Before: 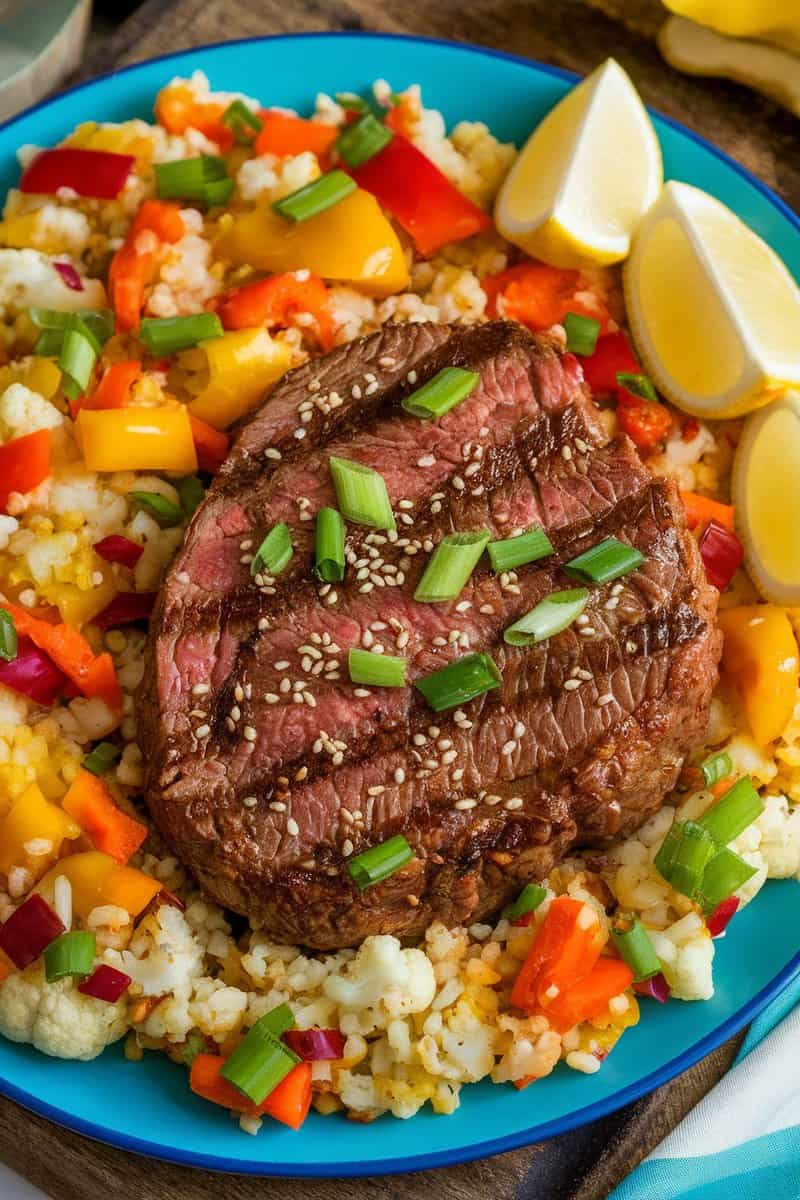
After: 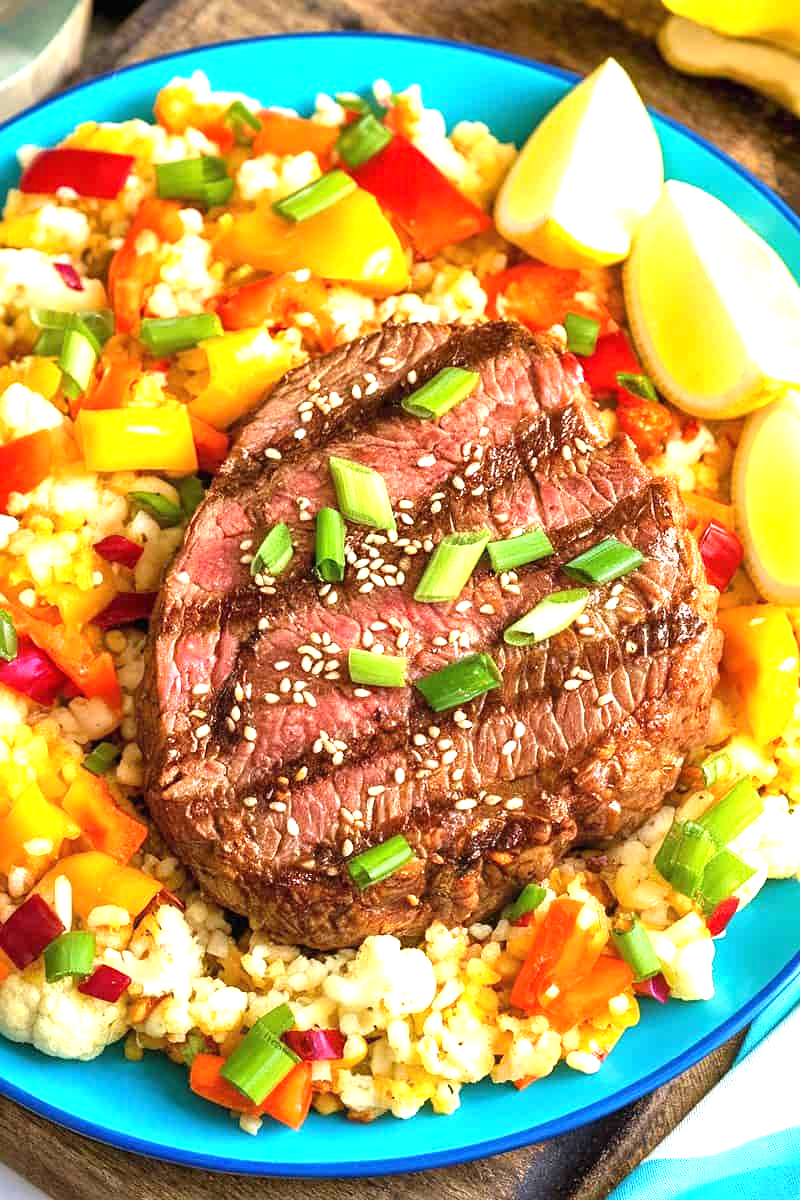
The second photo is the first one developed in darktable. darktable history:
sharpen: amount 0.2
exposure: black level correction 0, exposure 1.45 EV, compensate exposure bias true, compensate highlight preservation false
